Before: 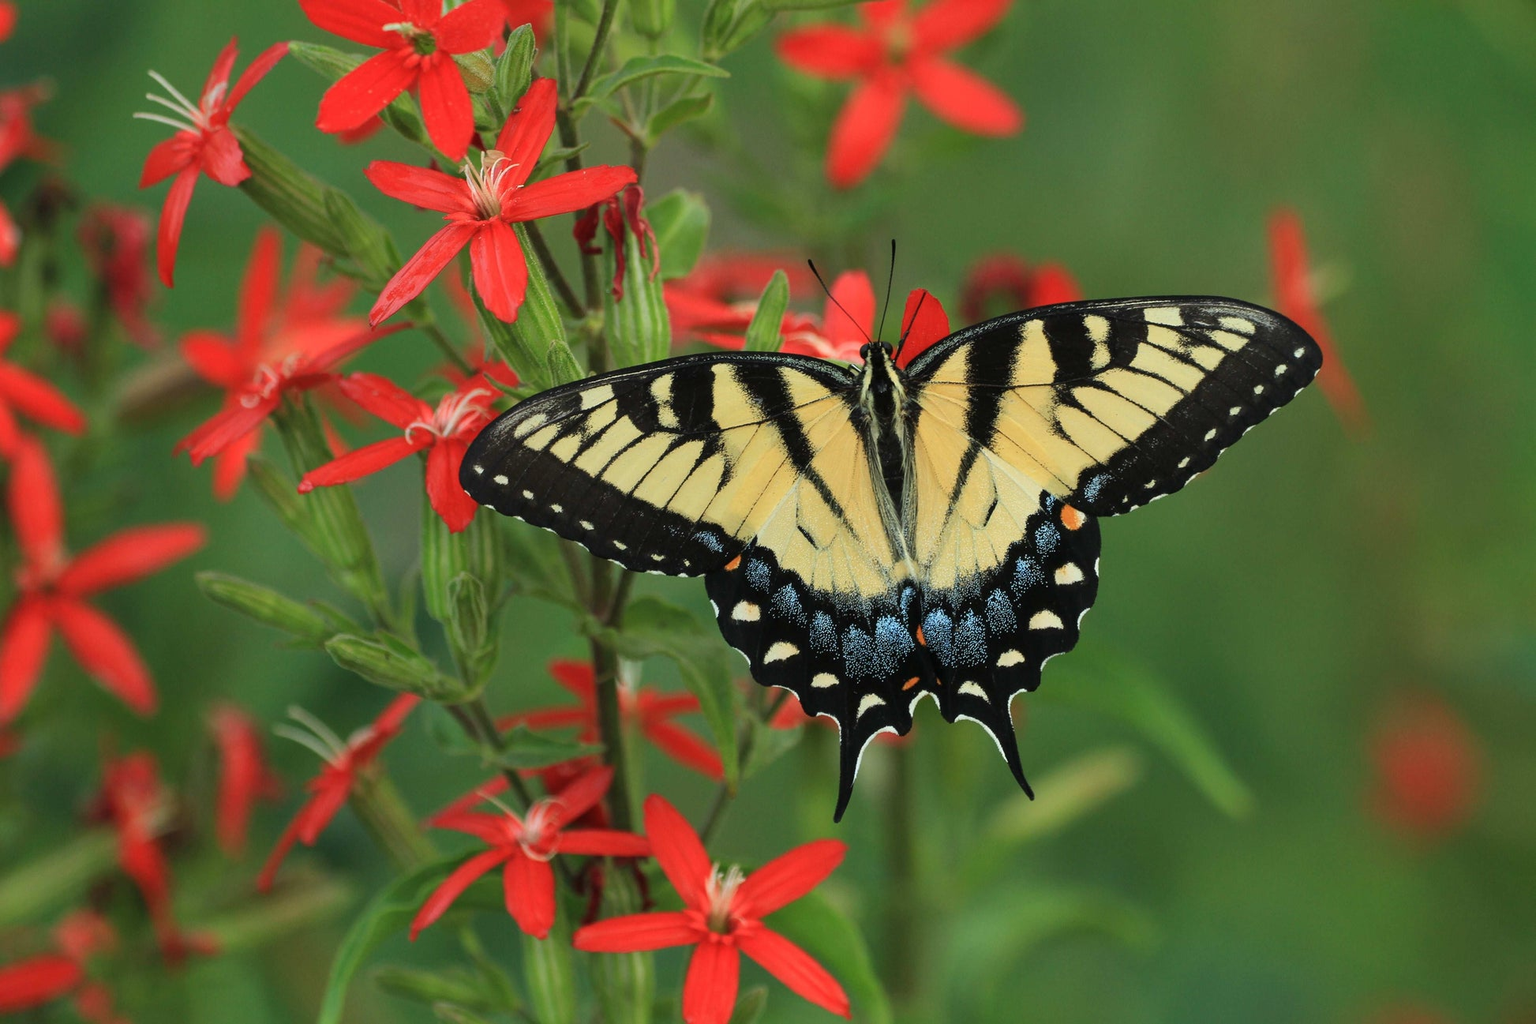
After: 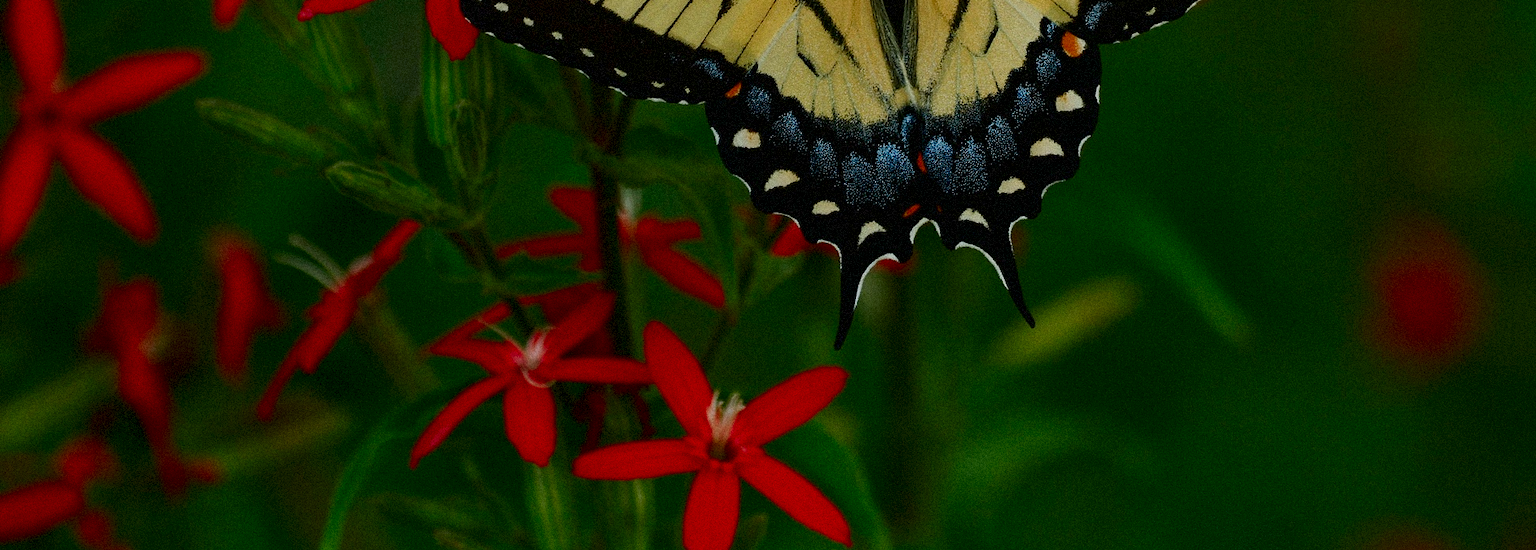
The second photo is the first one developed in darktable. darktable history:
crop and rotate: top 46.237%
grain: strength 35%, mid-tones bias 0%
contrast brightness saturation: contrast 0.09, brightness -0.59, saturation 0.17
sigmoid: contrast 1.22, skew 0.65
